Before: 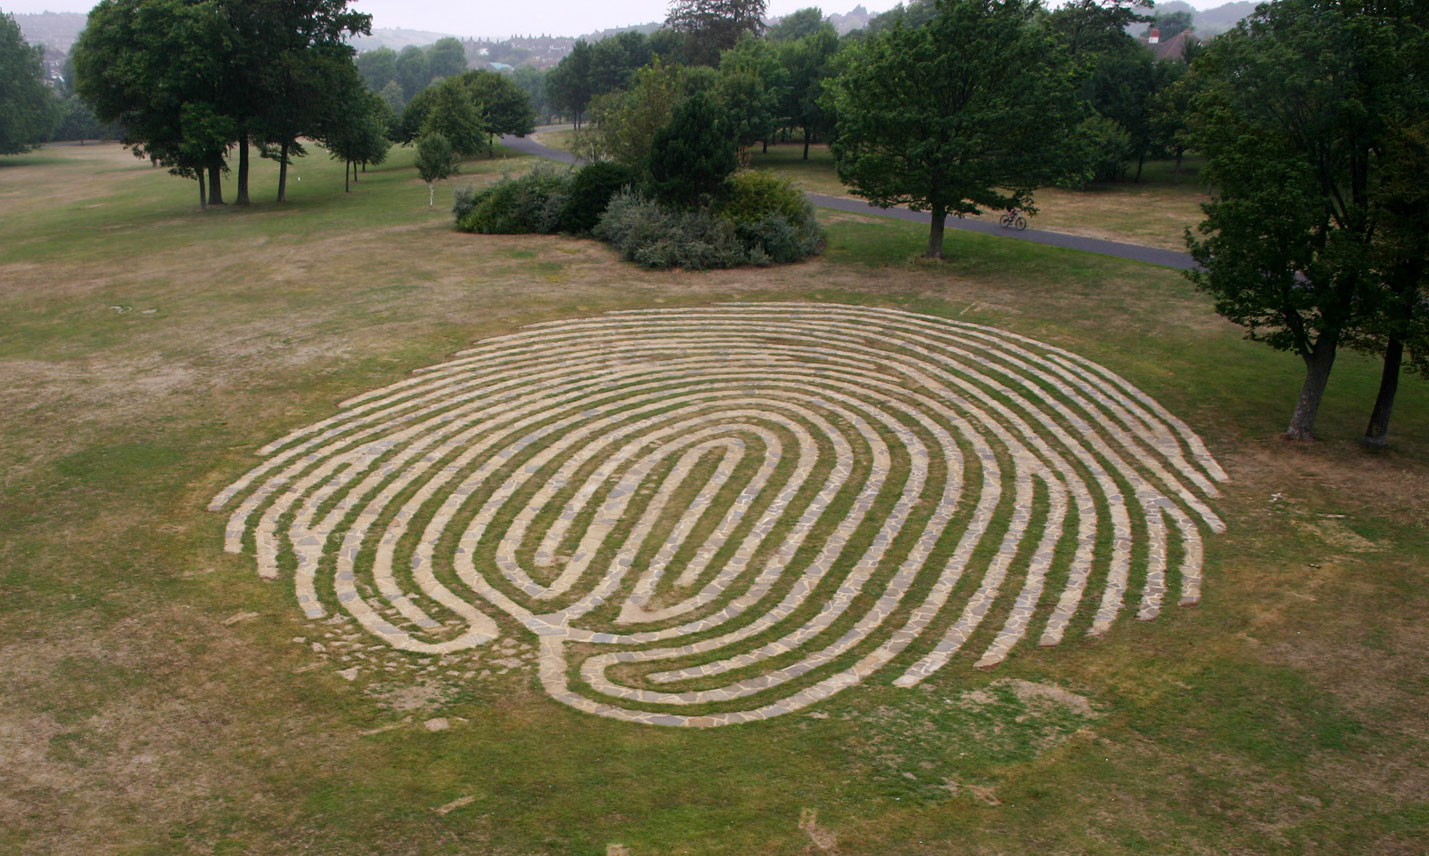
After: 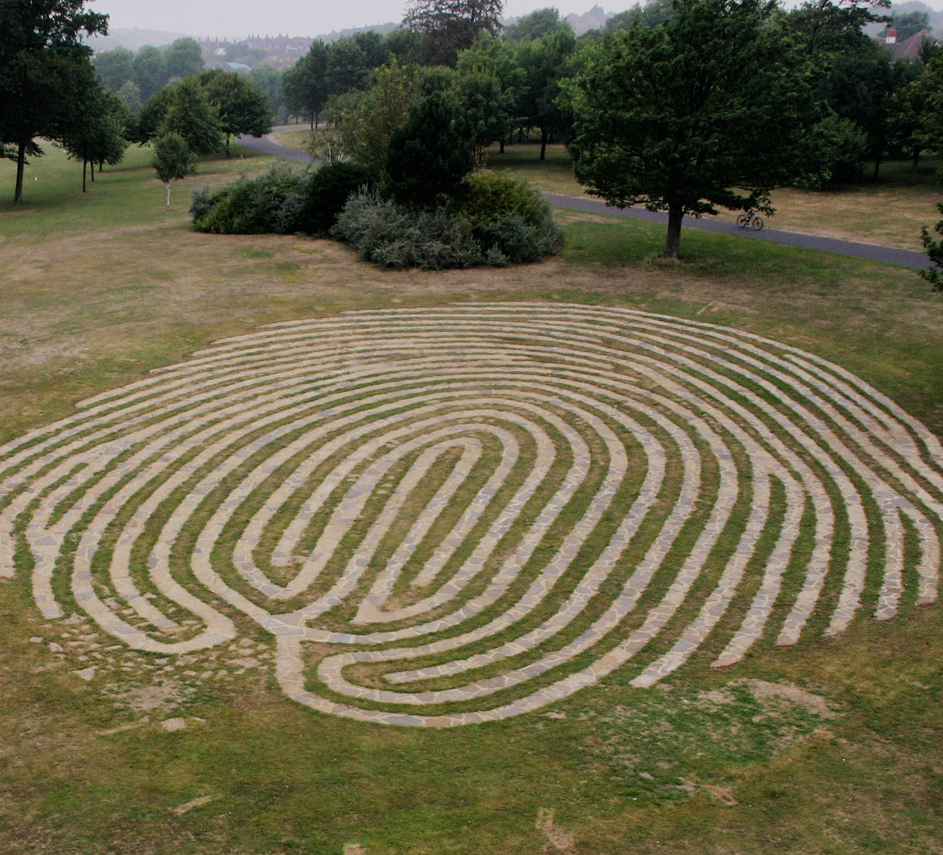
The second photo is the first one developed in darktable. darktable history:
crop and rotate: left 18.442%, right 15.508%
filmic rgb: black relative exposure -7.65 EV, white relative exposure 4.56 EV, hardness 3.61, contrast 1.05
